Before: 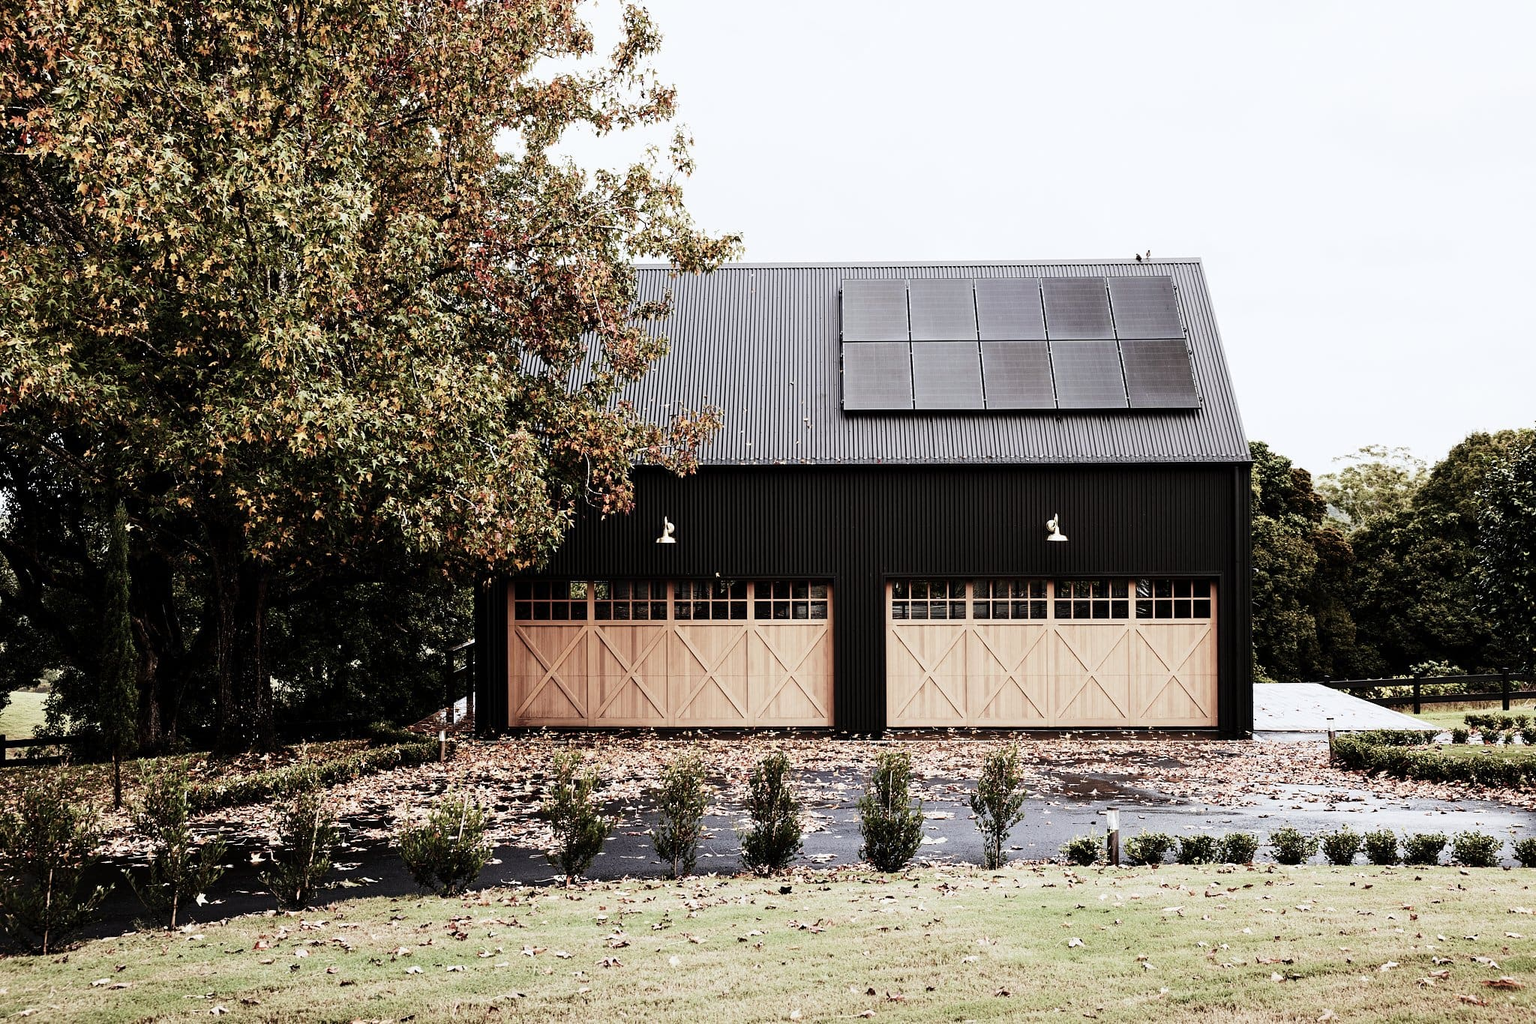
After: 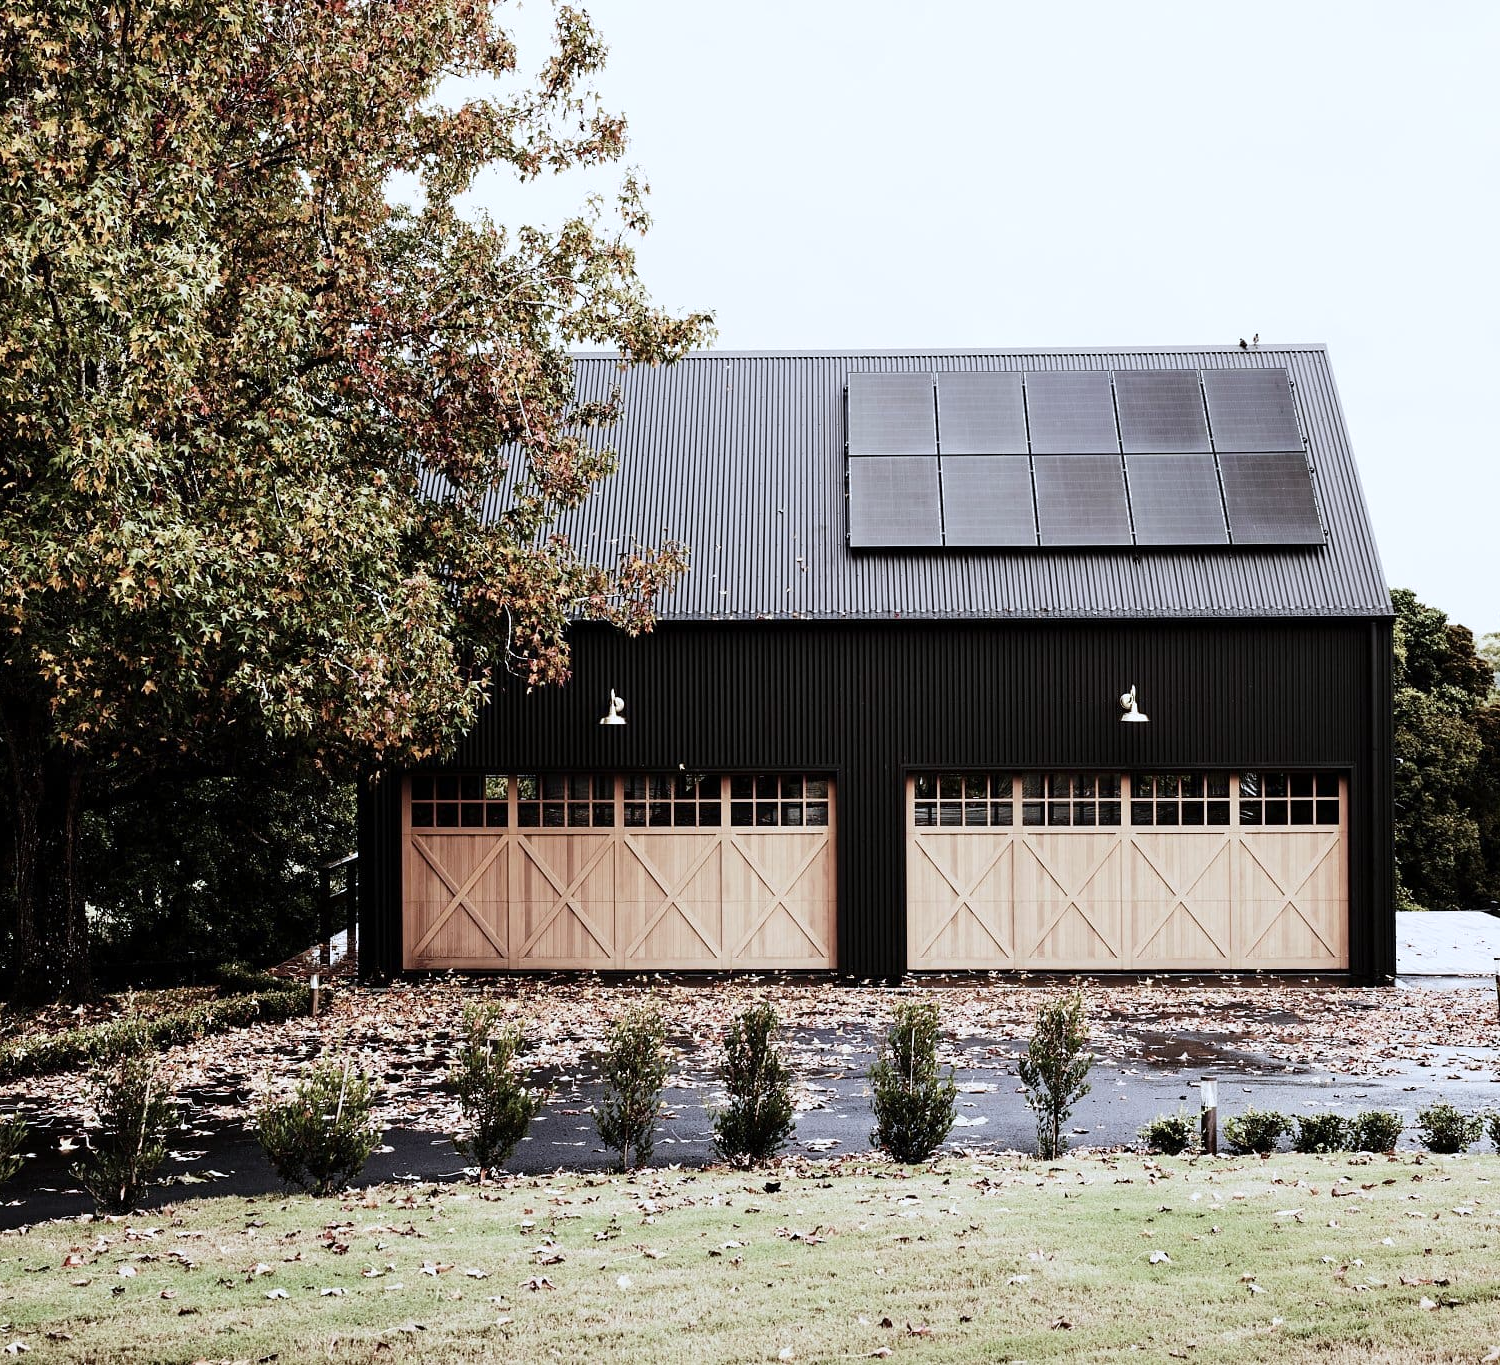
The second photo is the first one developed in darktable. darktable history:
white balance: red 0.974, blue 1.044
crop: left 13.443%, right 13.31%
